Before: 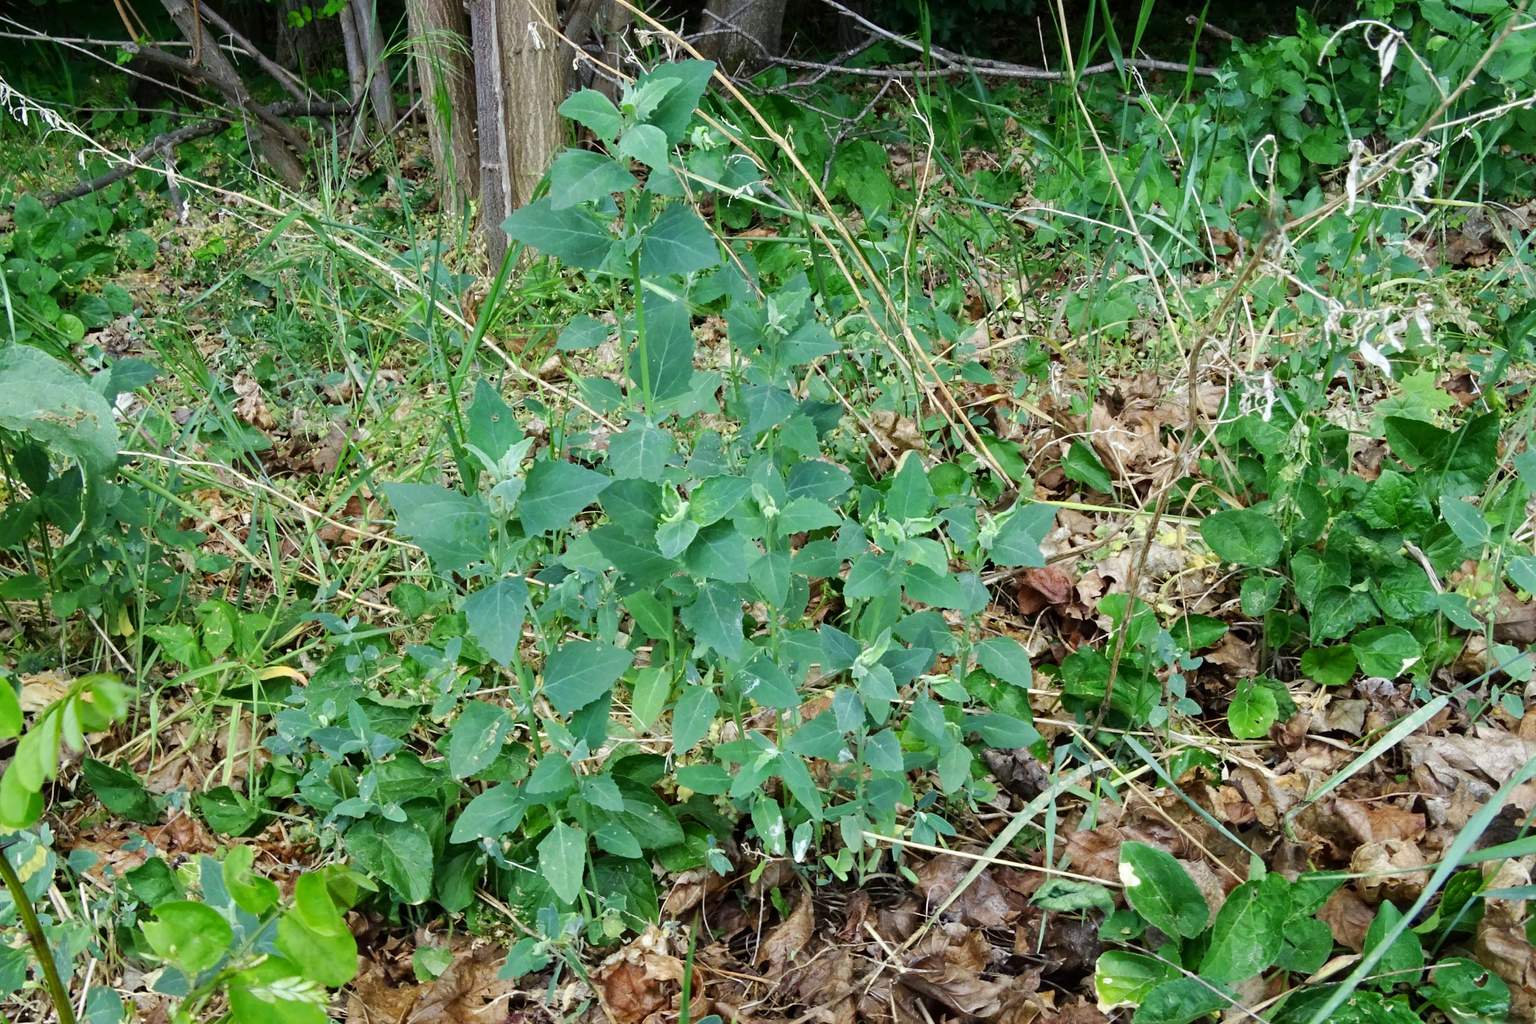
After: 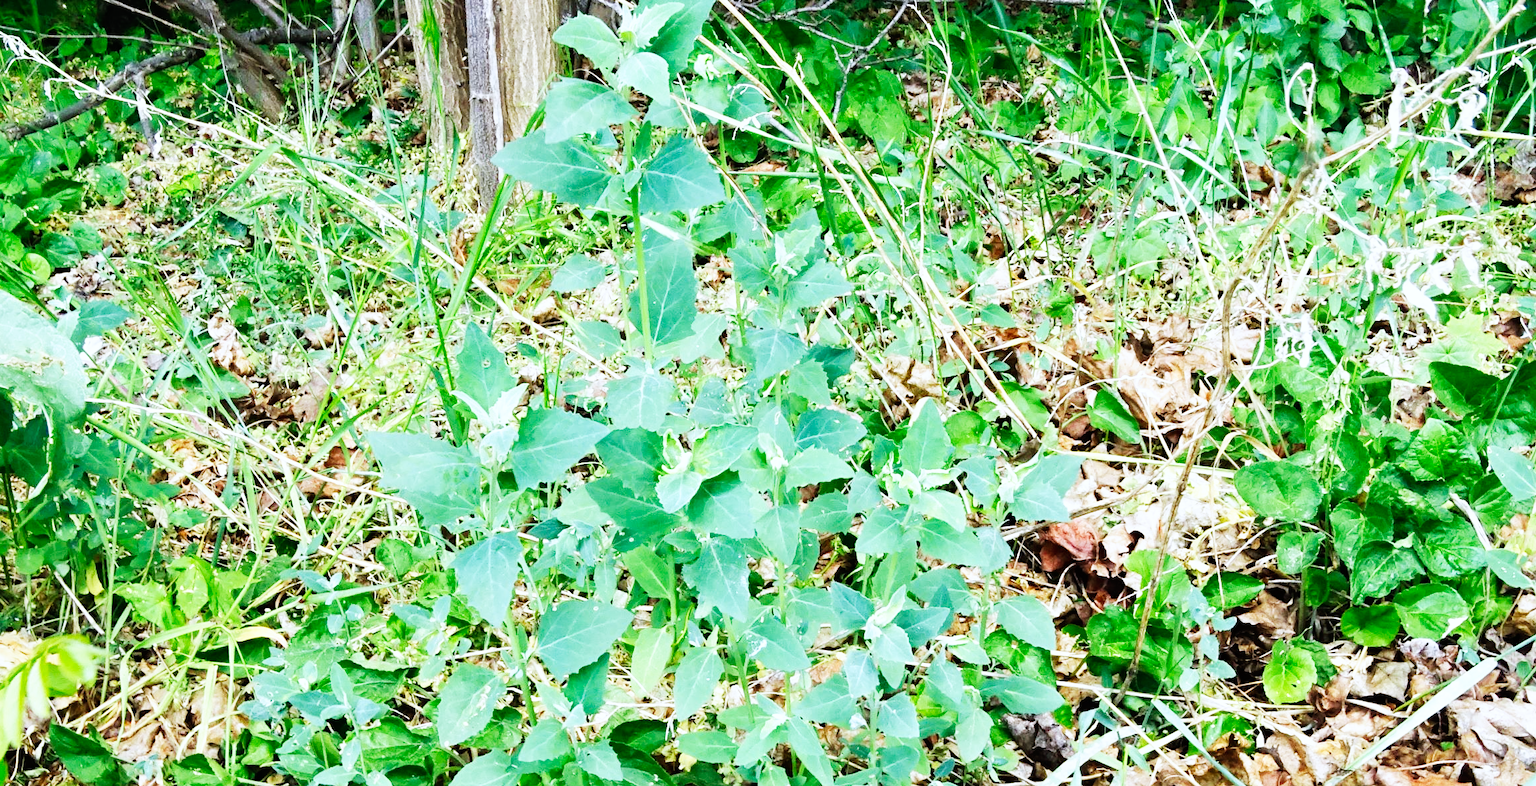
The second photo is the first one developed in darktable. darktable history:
crop: left 2.442%, top 7.367%, right 3.263%, bottom 20.146%
base curve: curves: ch0 [(0, 0) (0.007, 0.004) (0.027, 0.03) (0.046, 0.07) (0.207, 0.54) (0.442, 0.872) (0.673, 0.972) (1, 1)], preserve colors none
color correction: highlights a* -0.111, highlights b* -5.74, shadows a* -0.13, shadows b* -0.089
